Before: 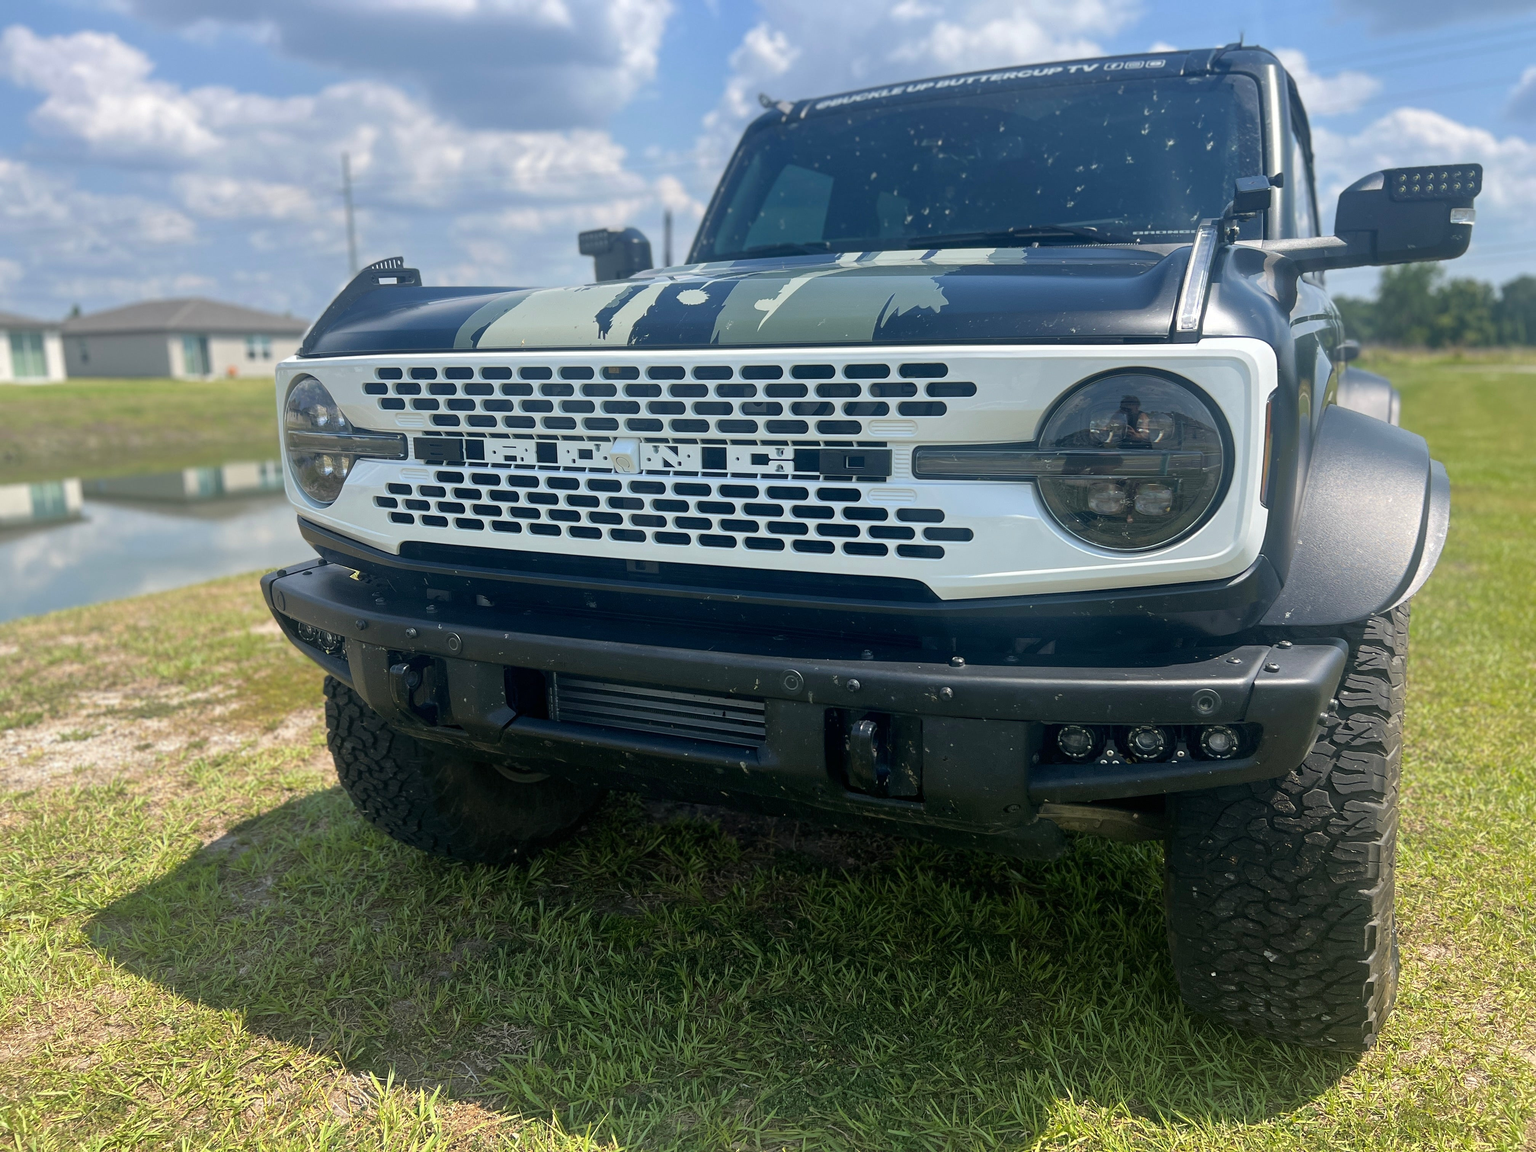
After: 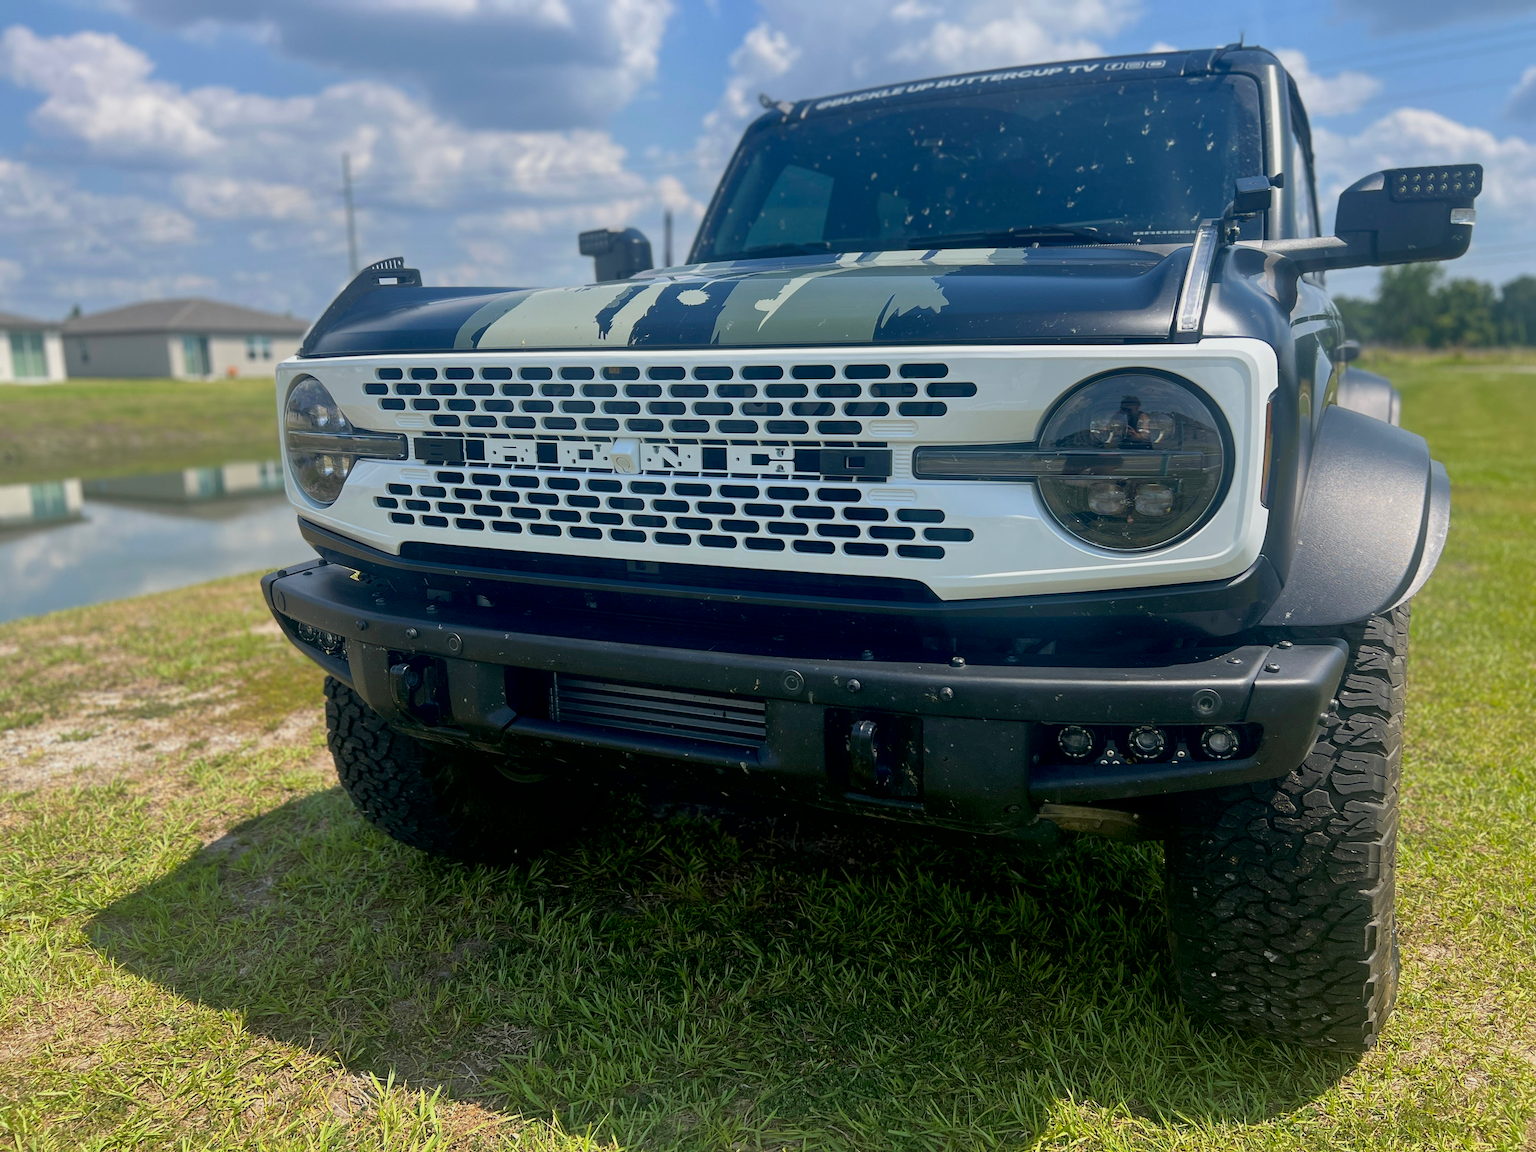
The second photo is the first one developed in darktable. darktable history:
tone equalizer: -7 EV 0.173 EV, -6 EV 0.097 EV, -5 EV 0.116 EV, -4 EV 0.071 EV, -2 EV -0.036 EV, -1 EV -0.051 EV, +0 EV -0.074 EV
exposure: black level correction 0.006, exposure -0.225 EV, compensate highlight preservation false
contrast brightness saturation: contrast 0.038, saturation 0.151
